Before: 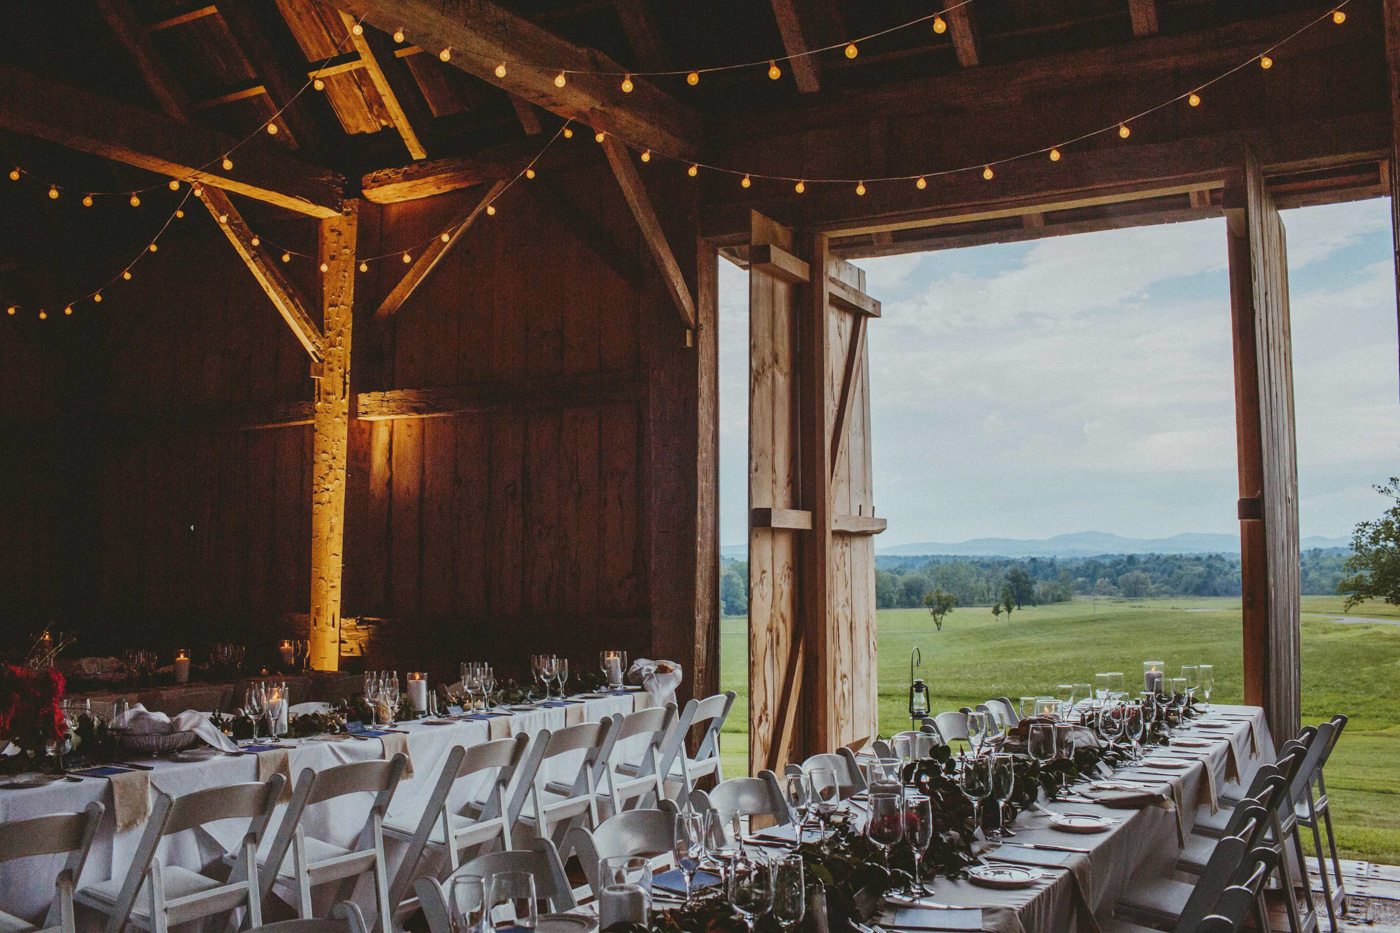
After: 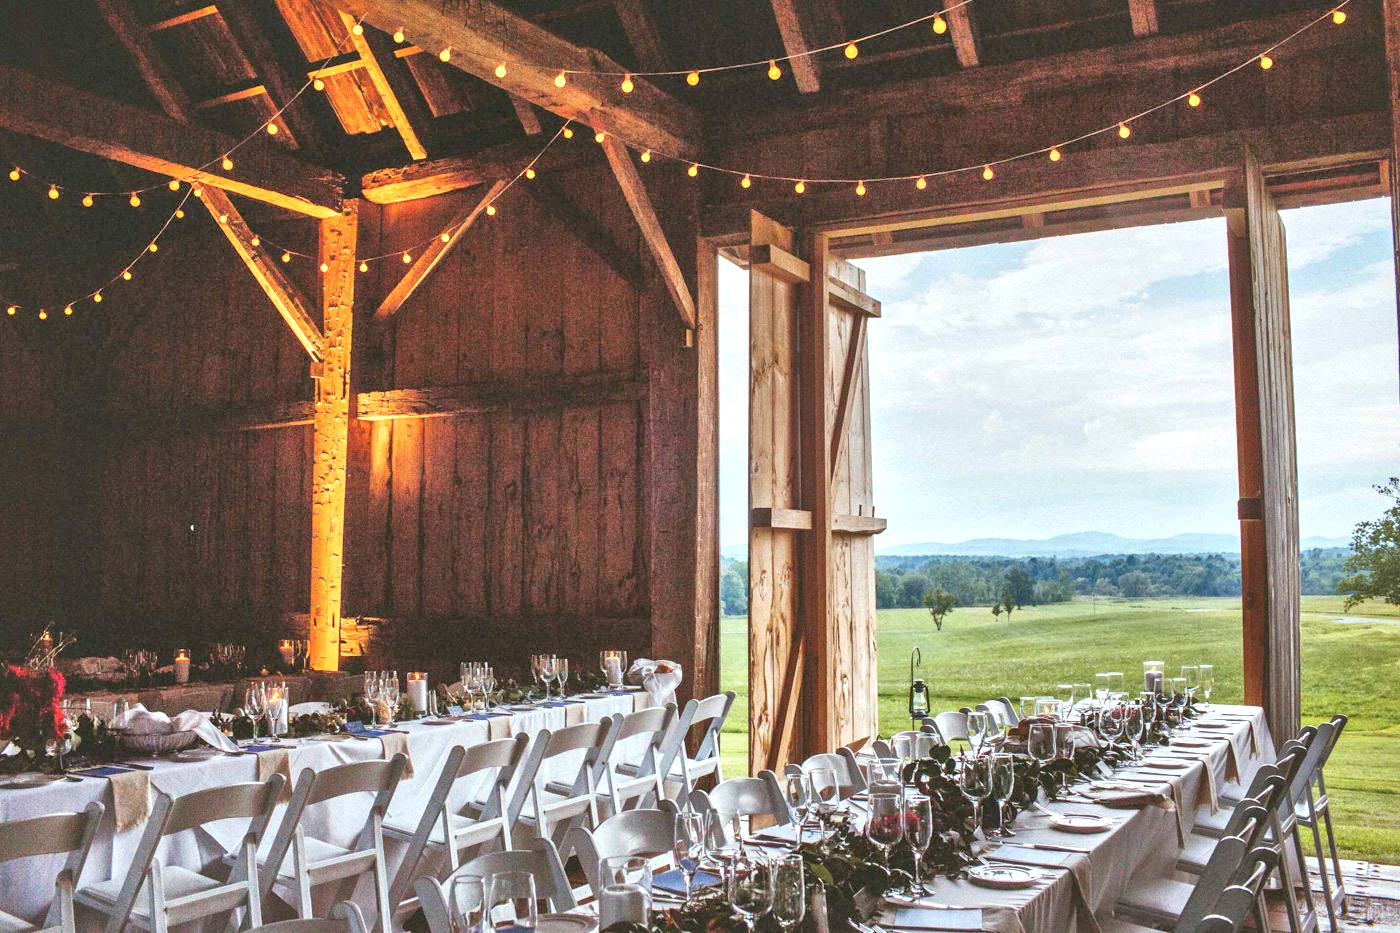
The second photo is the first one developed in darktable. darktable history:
local contrast: mode bilateral grid, contrast 25, coarseness 60, detail 151%, midtone range 0.2
exposure: black level correction 0, exposure 0.6 EV, compensate highlight preservation false
tone equalizer: -7 EV 0.15 EV, -6 EV 0.6 EV, -5 EV 1.15 EV, -4 EV 1.33 EV, -3 EV 1.15 EV, -2 EV 0.6 EV, -1 EV 0.15 EV, mask exposure compensation -0.5 EV
